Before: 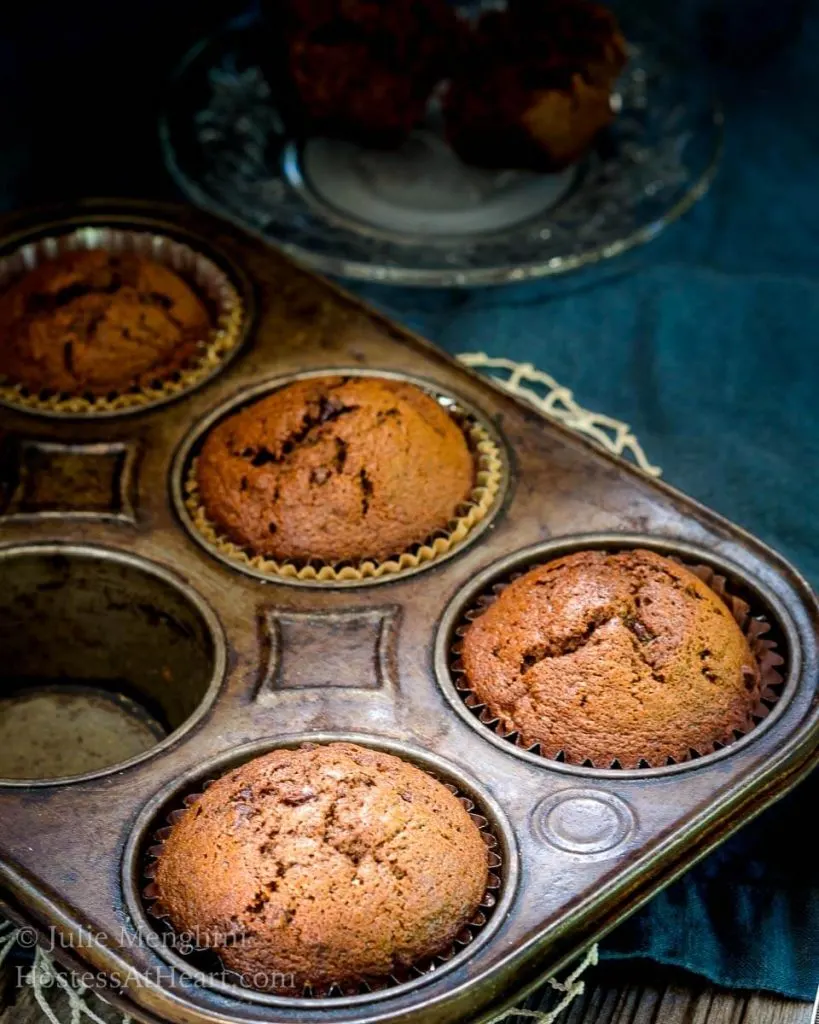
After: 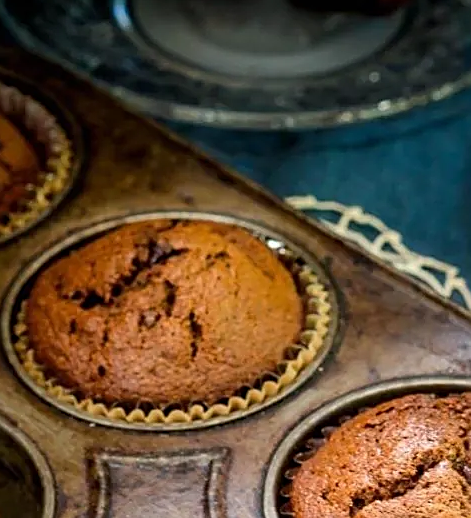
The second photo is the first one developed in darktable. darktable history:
crop: left 20.951%, top 15.396%, right 21.535%, bottom 33.959%
sharpen: on, module defaults
